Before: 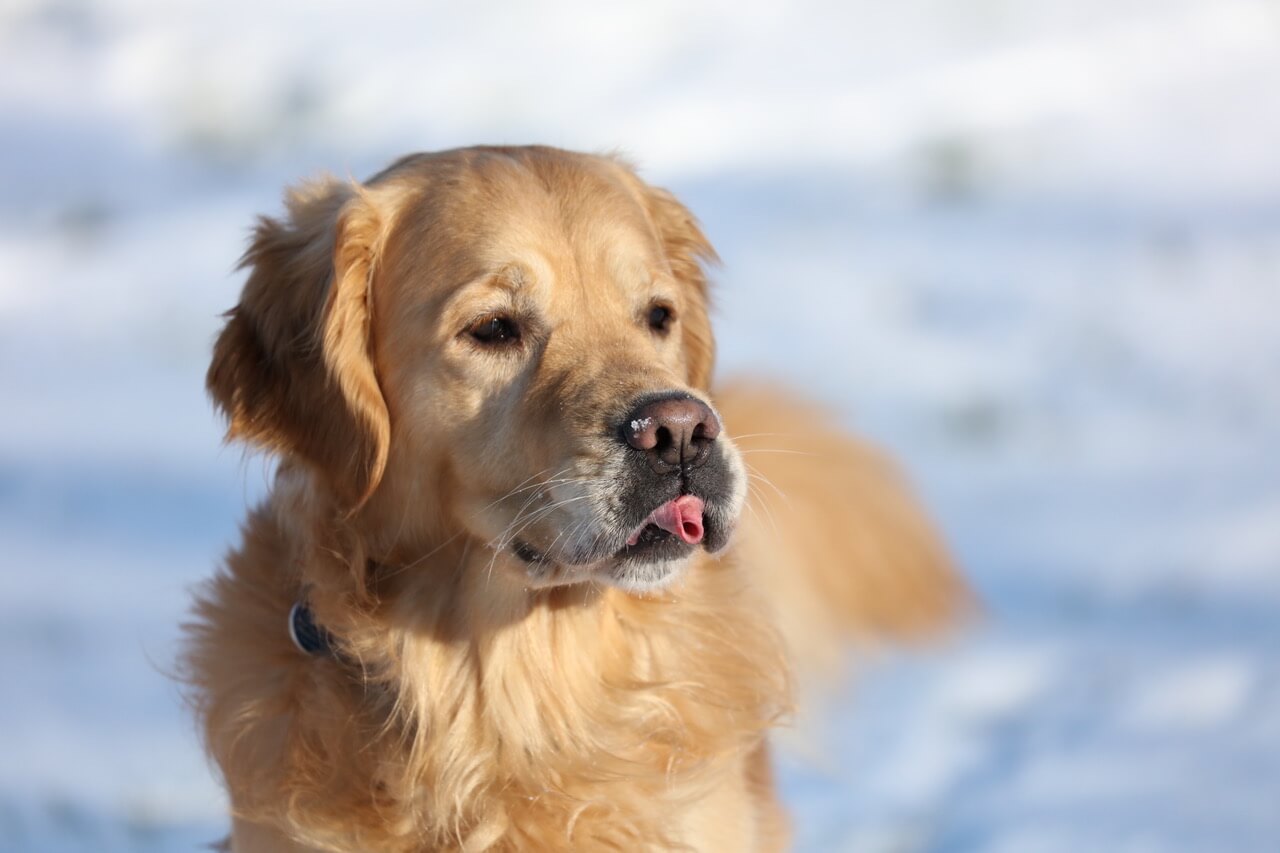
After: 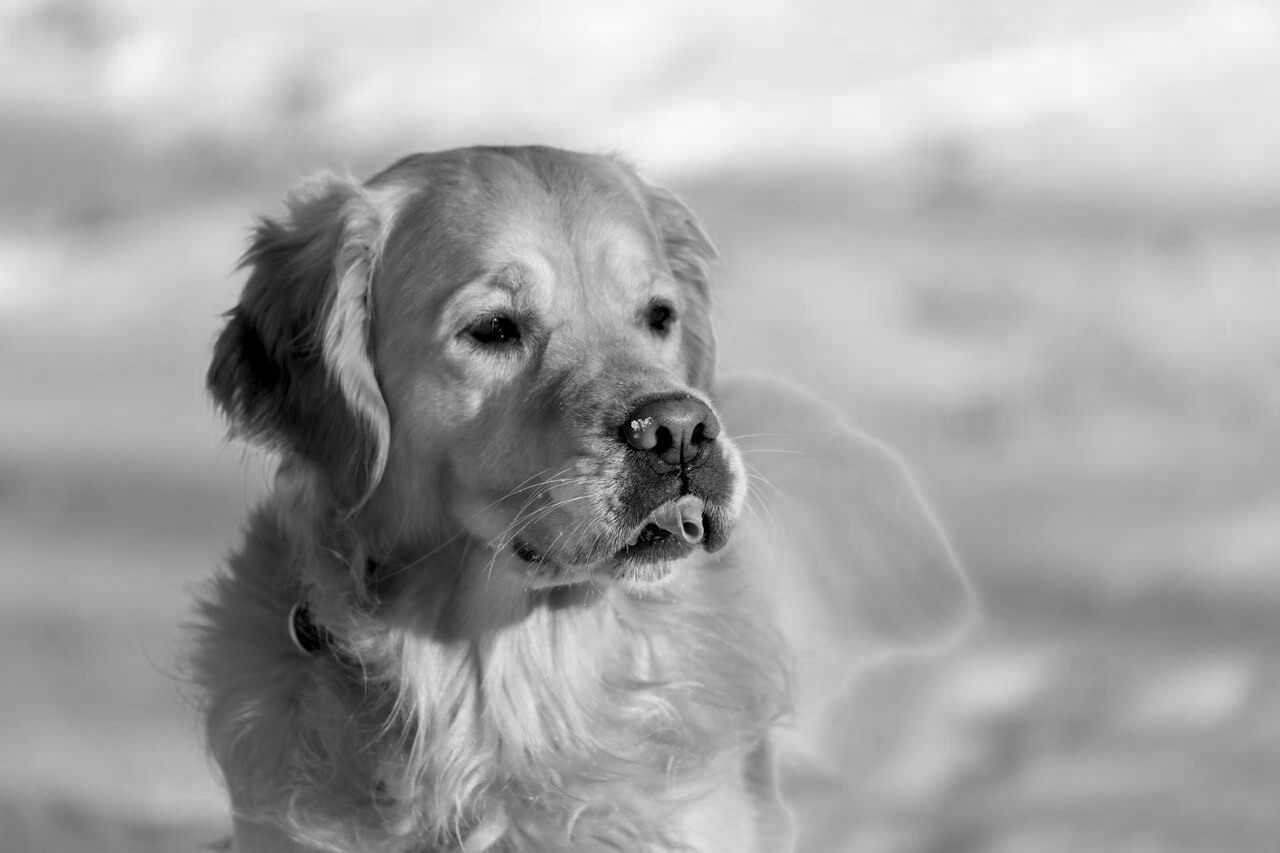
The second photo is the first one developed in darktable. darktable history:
color zones: curves: ch0 [(0.002, 0.593) (0.143, 0.417) (0.285, 0.541) (0.455, 0.289) (0.608, 0.327) (0.727, 0.283) (0.869, 0.571) (1, 0.603)]; ch1 [(0, 0) (0.143, 0) (0.286, 0) (0.429, 0) (0.571, 0) (0.714, 0) (0.857, 0)]
exposure: black level correction 0.009, compensate exposure bias true, compensate highlight preservation false
